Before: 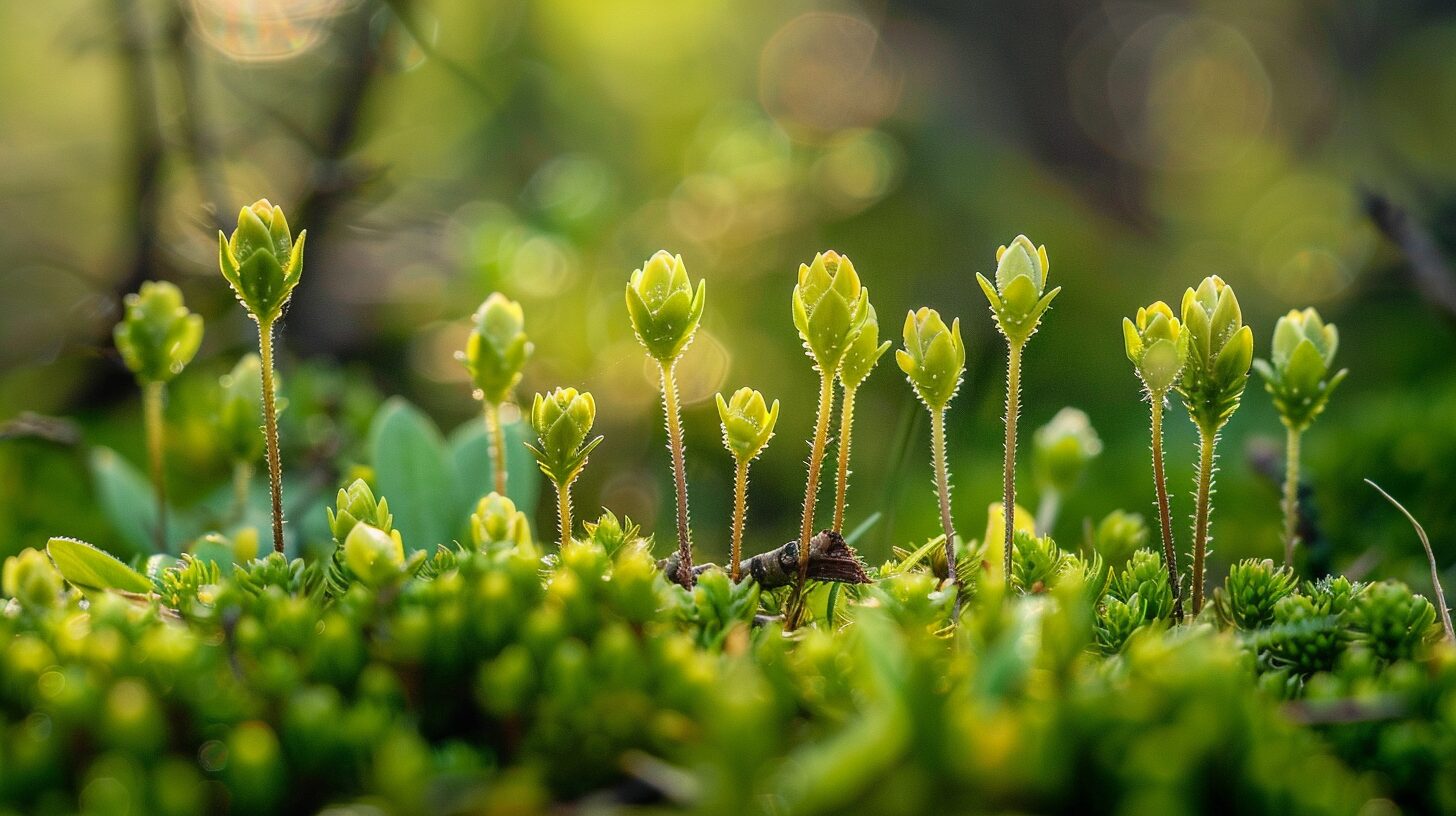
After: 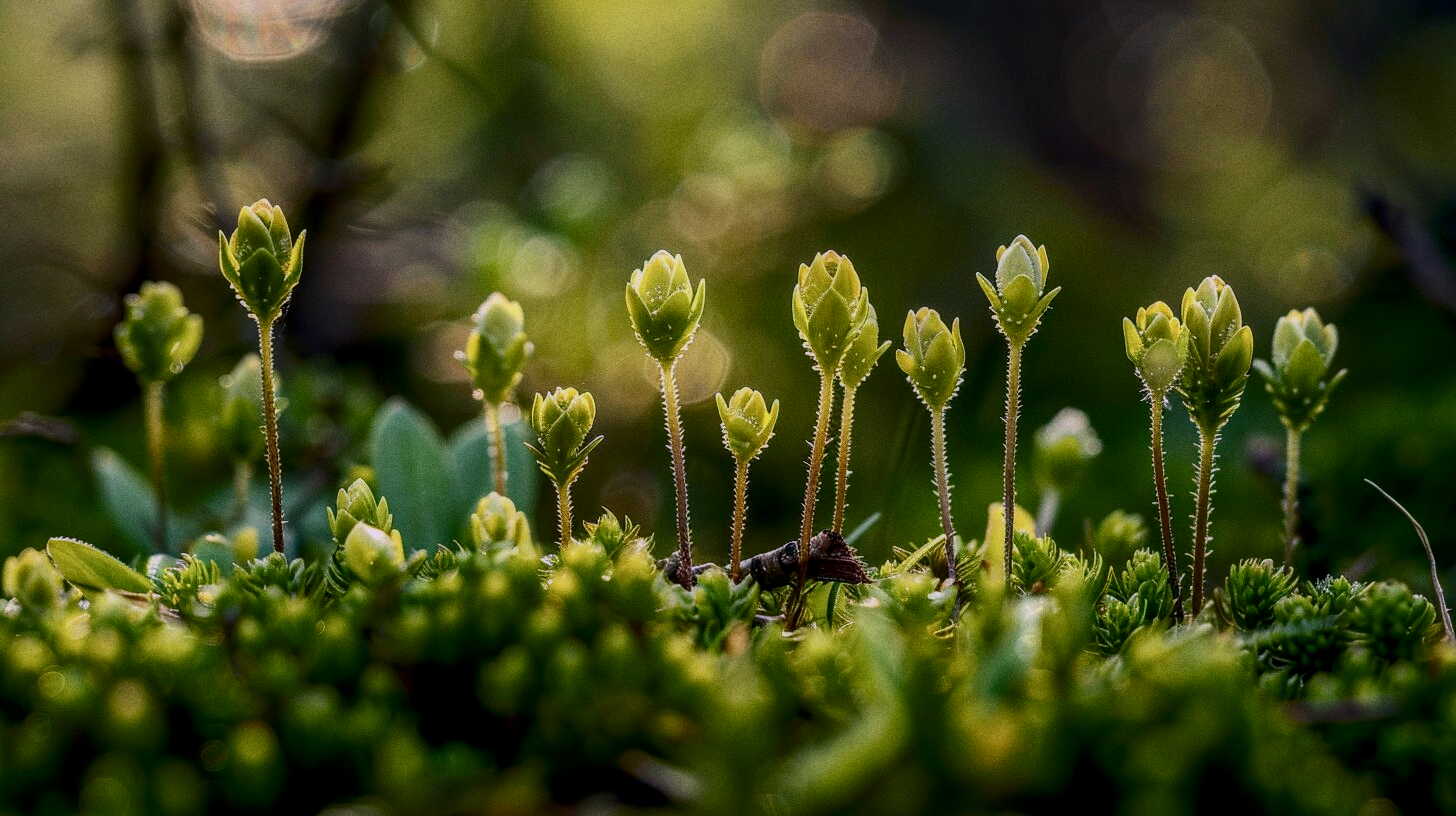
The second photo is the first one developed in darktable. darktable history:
contrast brightness saturation: contrast 0.28
grain: coarseness 0.09 ISO
local contrast: on, module defaults
white balance: red 1.042, blue 1.17
exposure: exposure -1 EV, compensate highlight preservation false
